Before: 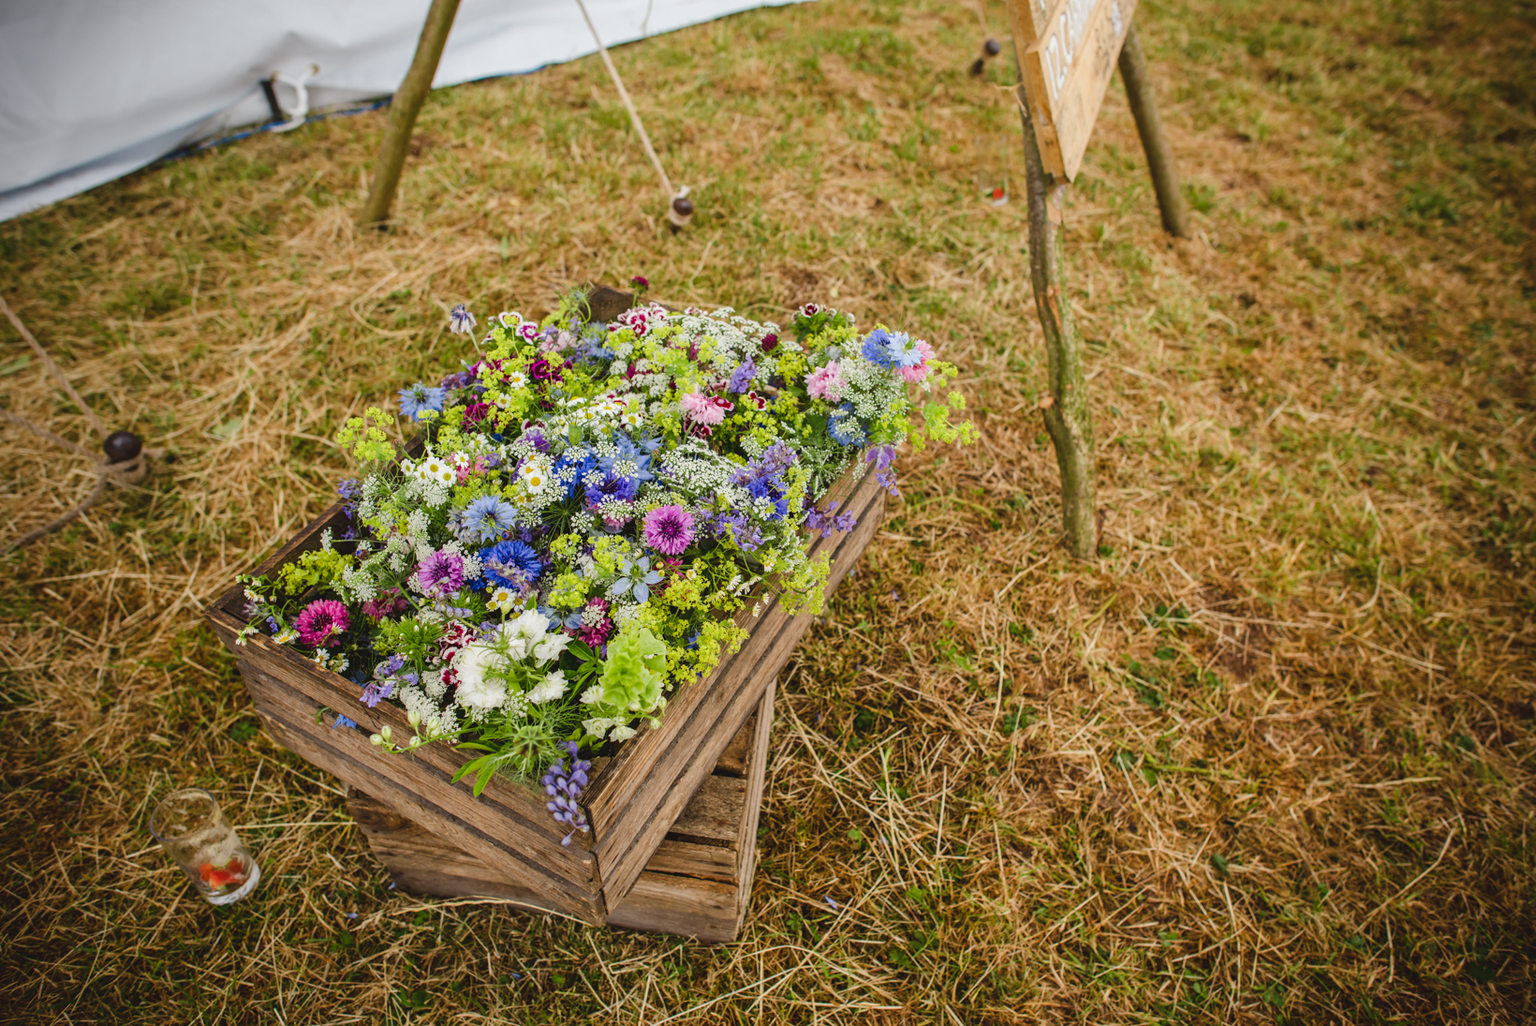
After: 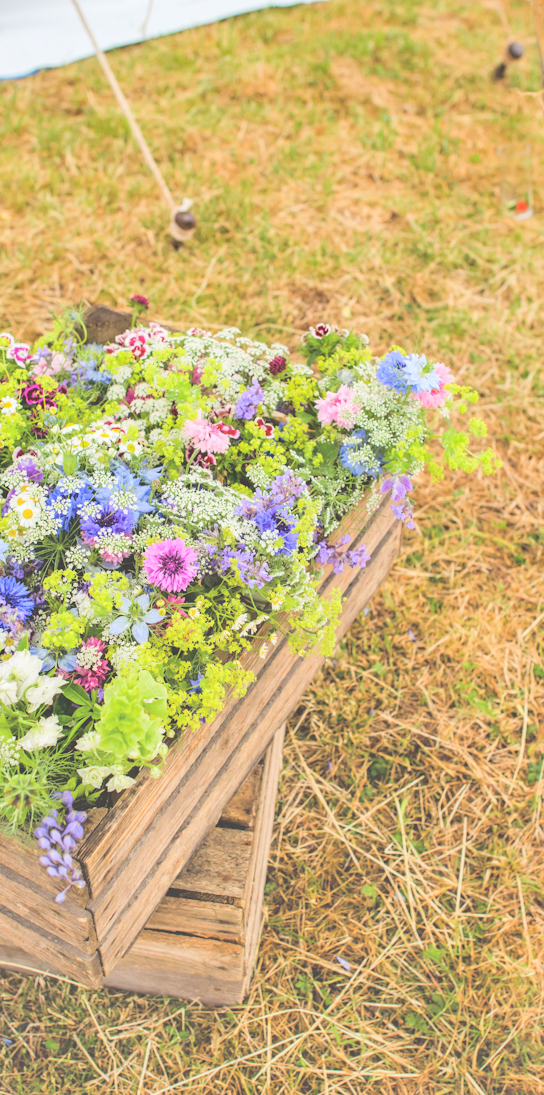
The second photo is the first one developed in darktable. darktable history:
contrast brightness saturation: brightness 0.993
shadows and highlights: white point adjustment 0.848, soften with gaussian
crop: left 33.222%, right 33.579%
